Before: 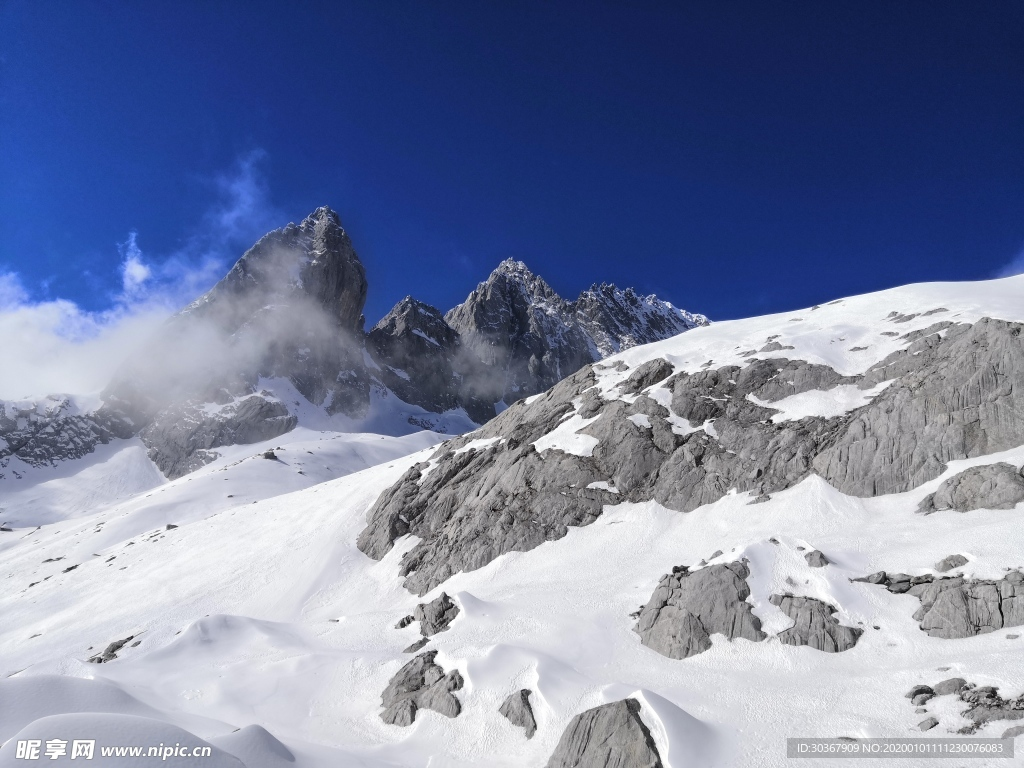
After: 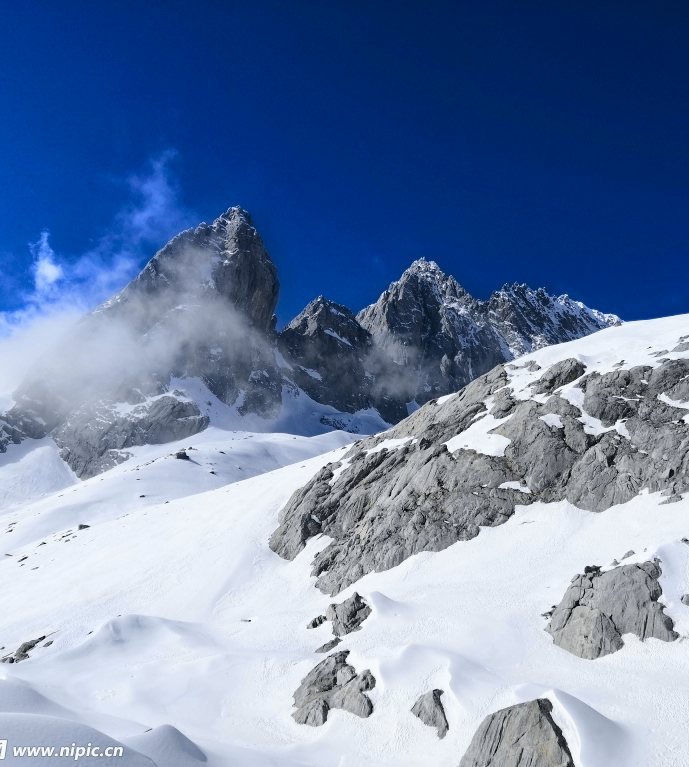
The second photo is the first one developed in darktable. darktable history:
haze removal: compatibility mode true
crop and rotate: left 8.638%, right 24.053%
tone curve: curves: ch0 [(0, 0.039) (0.104, 0.103) (0.273, 0.267) (0.448, 0.487) (0.704, 0.761) (0.886, 0.922) (0.994, 0.971)]; ch1 [(0, 0) (0.335, 0.298) (0.446, 0.413) (0.485, 0.487) (0.515, 0.503) (0.566, 0.563) (0.641, 0.655) (1, 1)]; ch2 [(0, 0) (0.314, 0.301) (0.421, 0.411) (0.502, 0.494) (0.528, 0.54) (0.557, 0.559) (0.612, 0.62) (0.722, 0.686) (1, 1)], color space Lab, independent channels, preserve colors none
